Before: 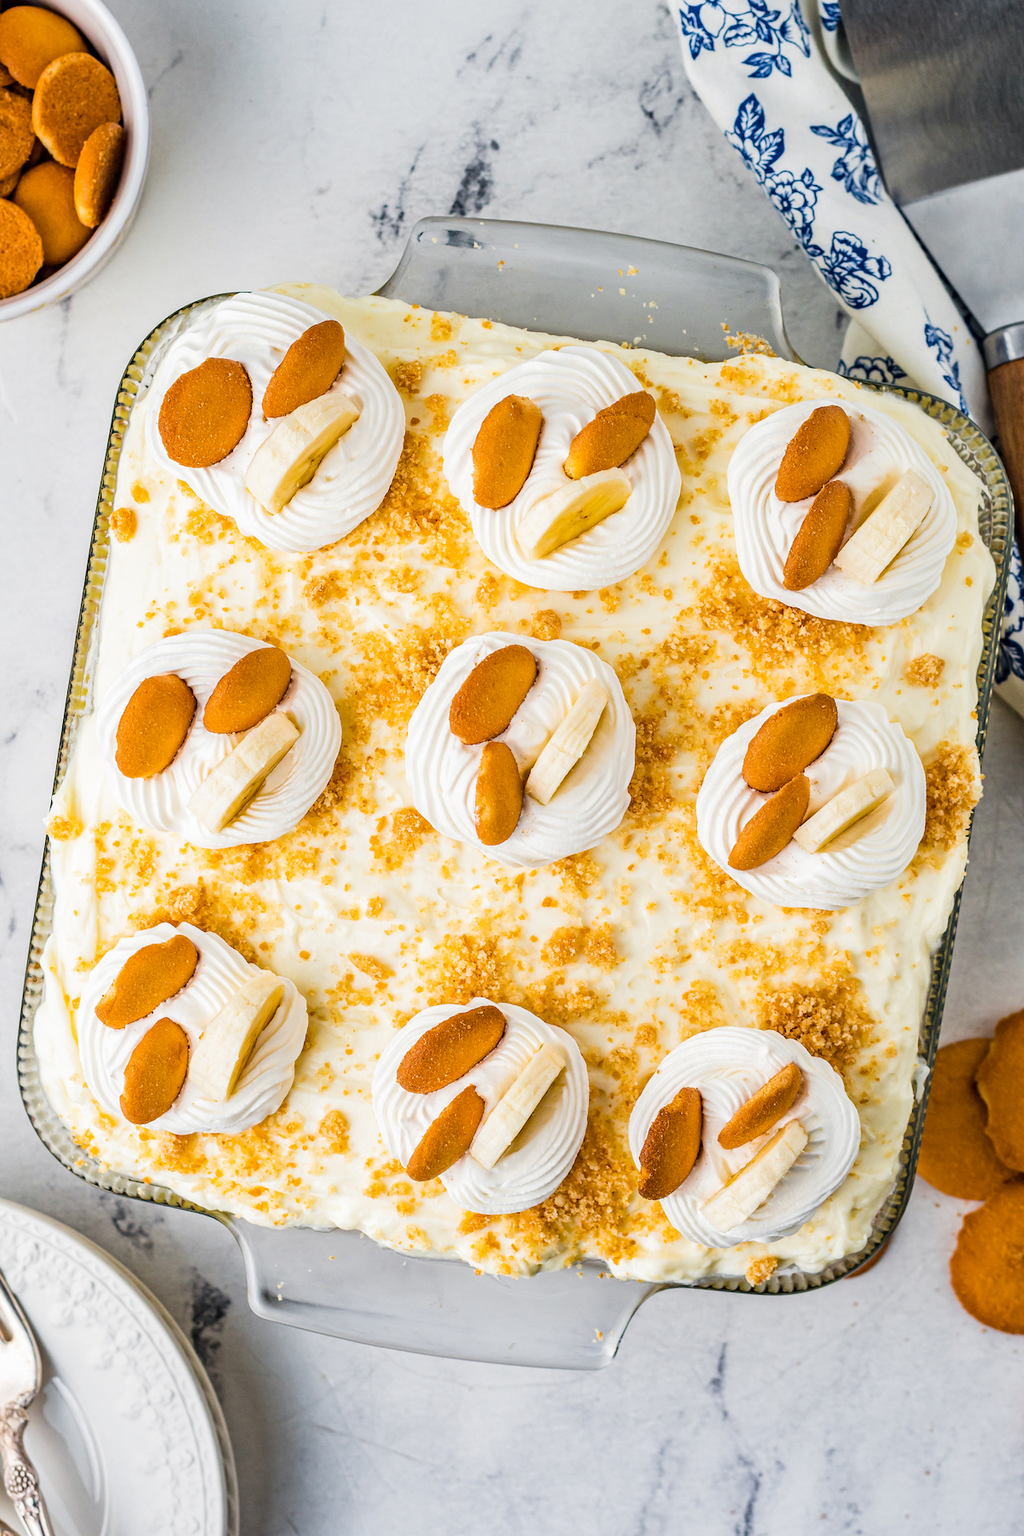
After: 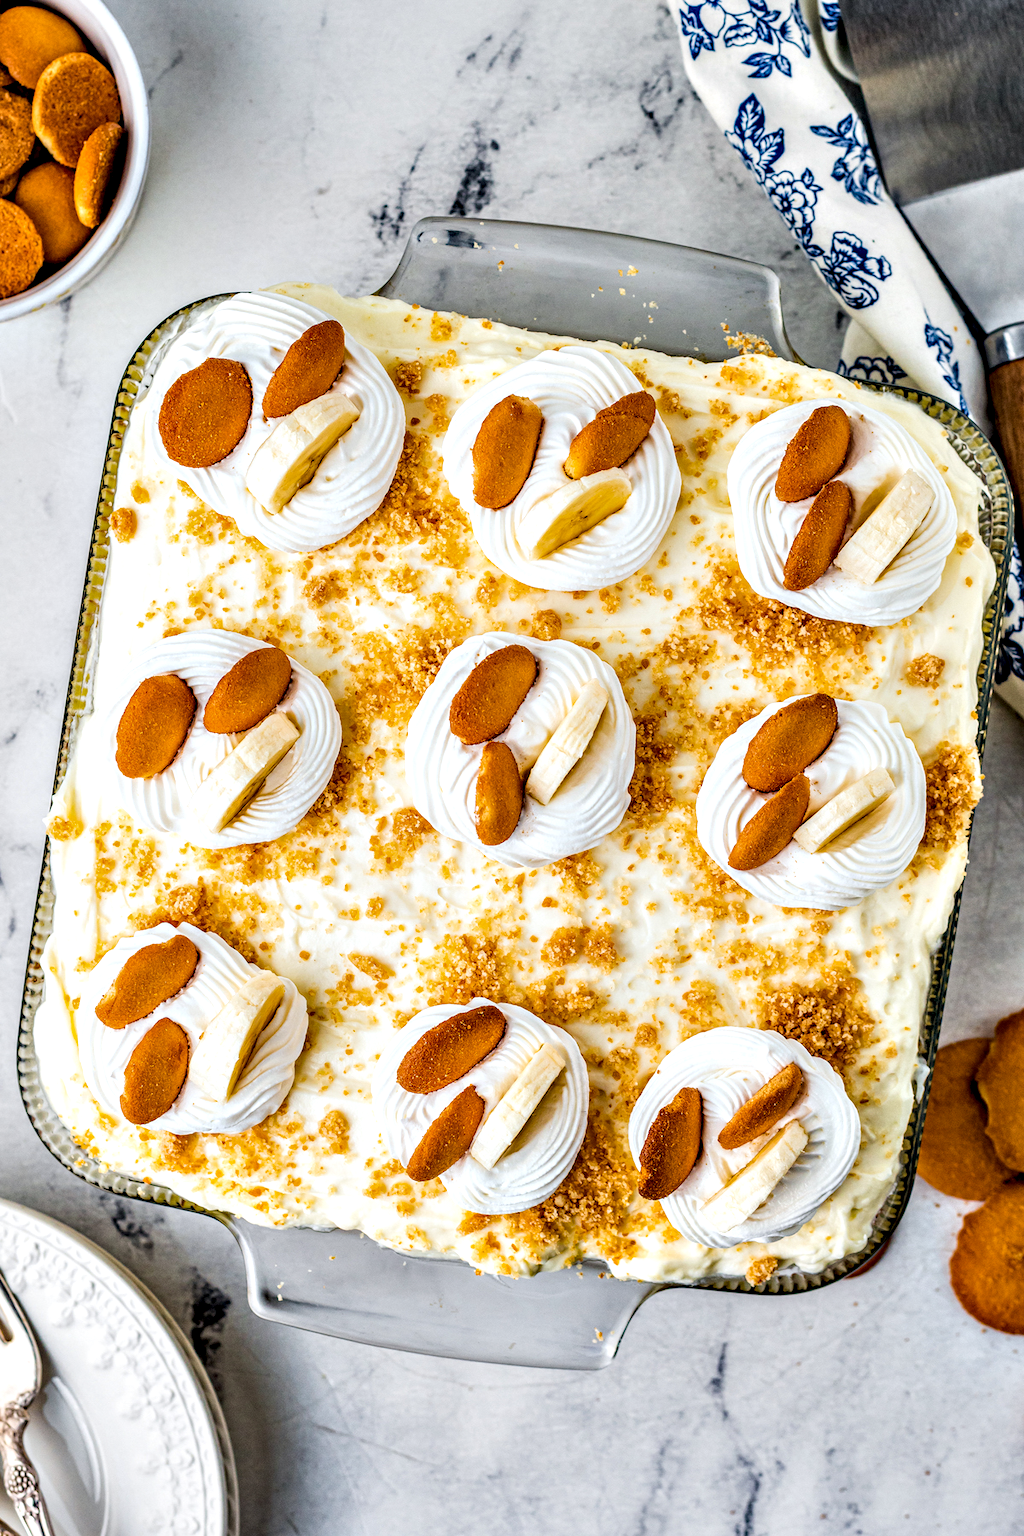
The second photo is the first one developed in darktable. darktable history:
local contrast: on, module defaults
color correction: highlights a* 0.003, highlights b* -0.283
contrast equalizer: octaves 7, y [[0.6 ×6], [0.55 ×6], [0 ×6], [0 ×6], [0 ×6]]
